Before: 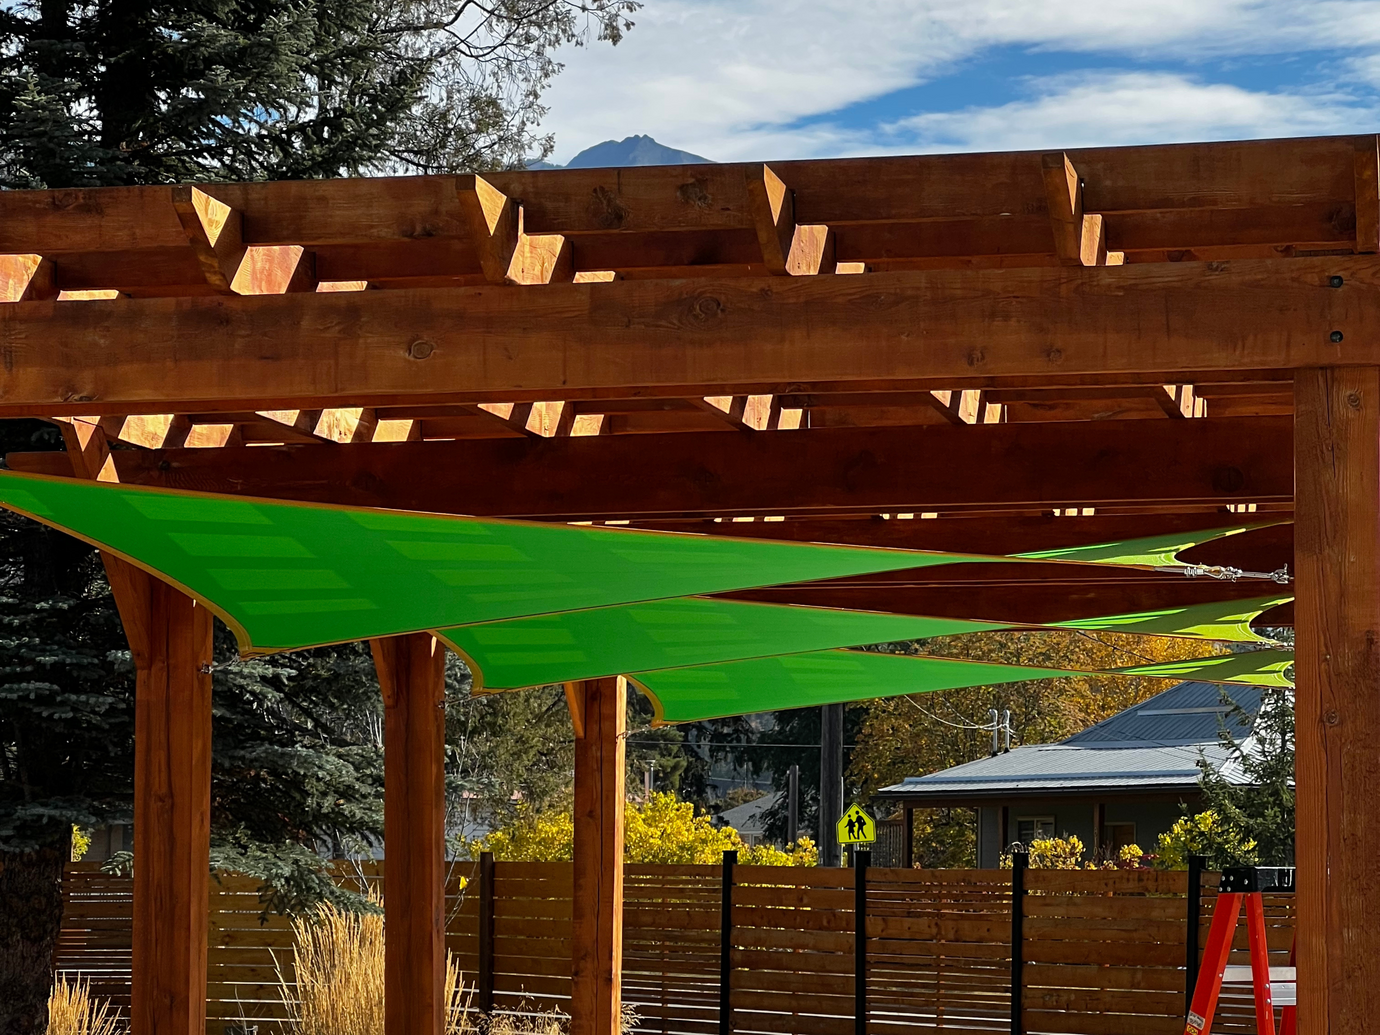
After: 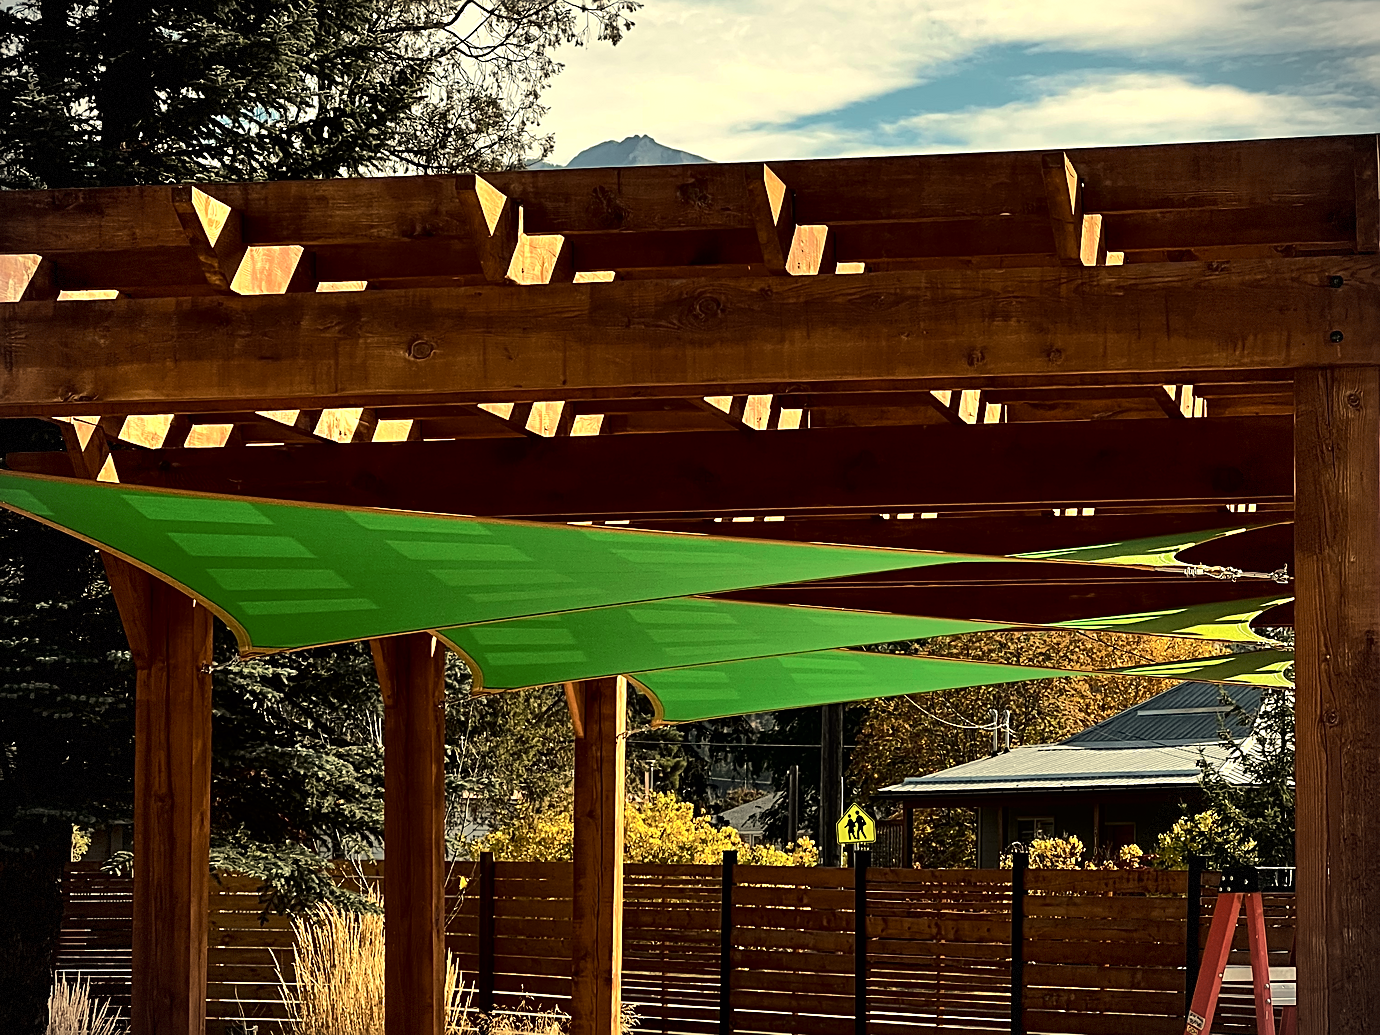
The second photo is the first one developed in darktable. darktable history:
white balance: red 1.08, blue 0.791
vignetting: dithering 8-bit output, unbound false
tone curve: curves: ch0 [(0, 0) (0.052, 0.018) (0.236, 0.207) (0.41, 0.417) (0.485, 0.518) (0.54, 0.584) (0.625, 0.666) (0.845, 0.828) (0.994, 0.964)]; ch1 [(0, 0.055) (0.15, 0.117) (0.317, 0.34) (0.382, 0.408) (0.434, 0.441) (0.472, 0.479) (0.498, 0.501) (0.557, 0.558) (0.616, 0.59) (0.739, 0.7) (0.873, 0.857) (1, 0.928)]; ch2 [(0, 0) (0.352, 0.403) (0.447, 0.466) (0.482, 0.482) (0.528, 0.526) (0.586, 0.577) (0.618, 0.621) (0.785, 0.747) (1, 1)], color space Lab, independent channels, preserve colors none
tone equalizer: -8 EV -0.75 EV, -7 EV -0.7 EV, -6 EV -0.6 EV, -5 EV -0.4 EV, -3 EV 0.4 EV, -2 EV 0.6 EV, -1 EV 0.7 EV, +0 EV 0.75 EV, edges refinement/feathering 500, mask exposure compensation -1.57 EV, preserve details no
sharpen: on, module defaults
